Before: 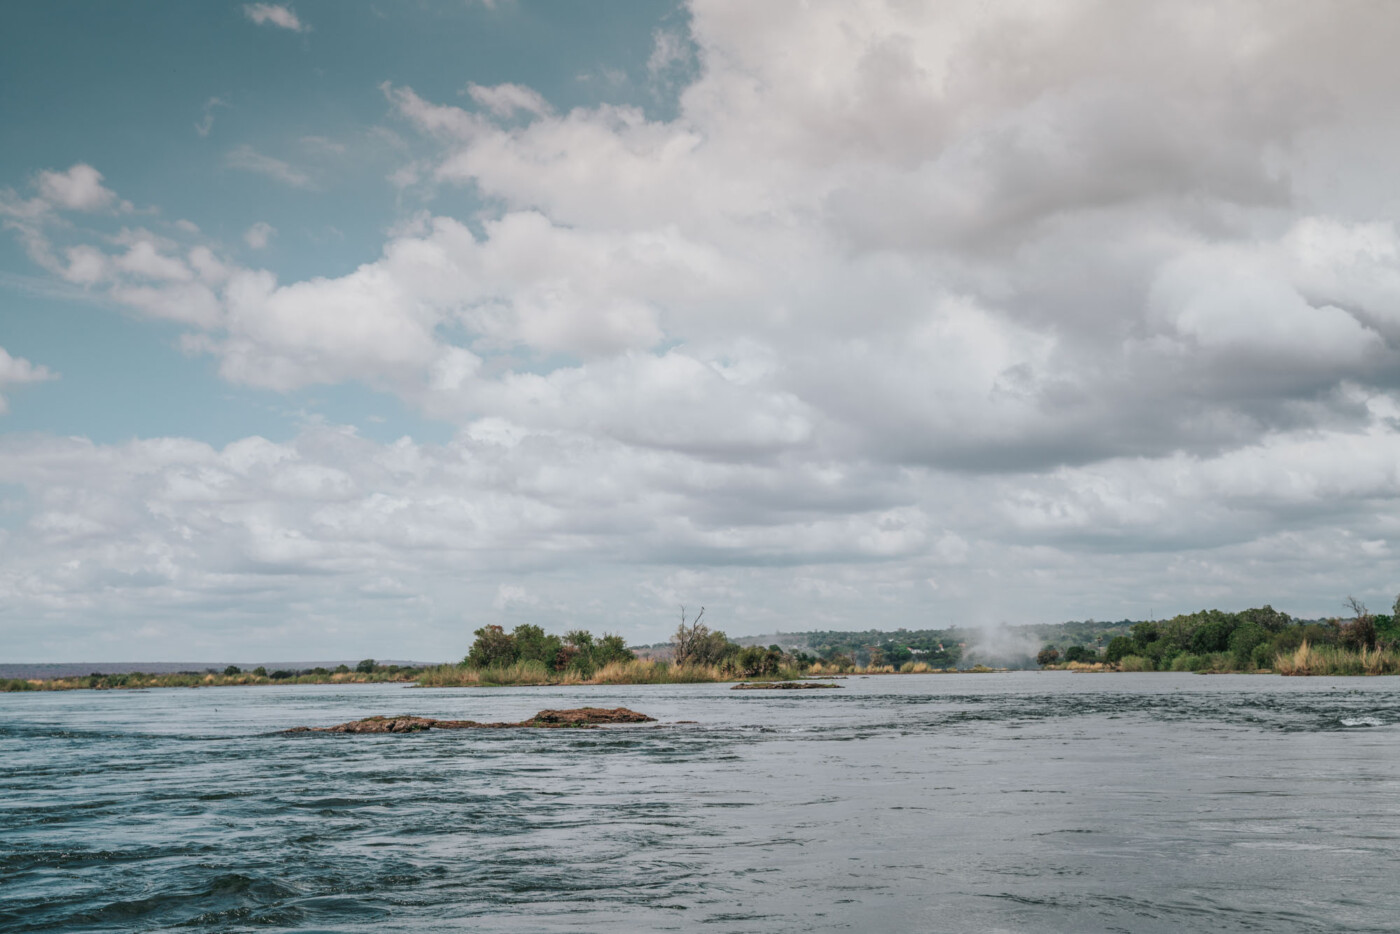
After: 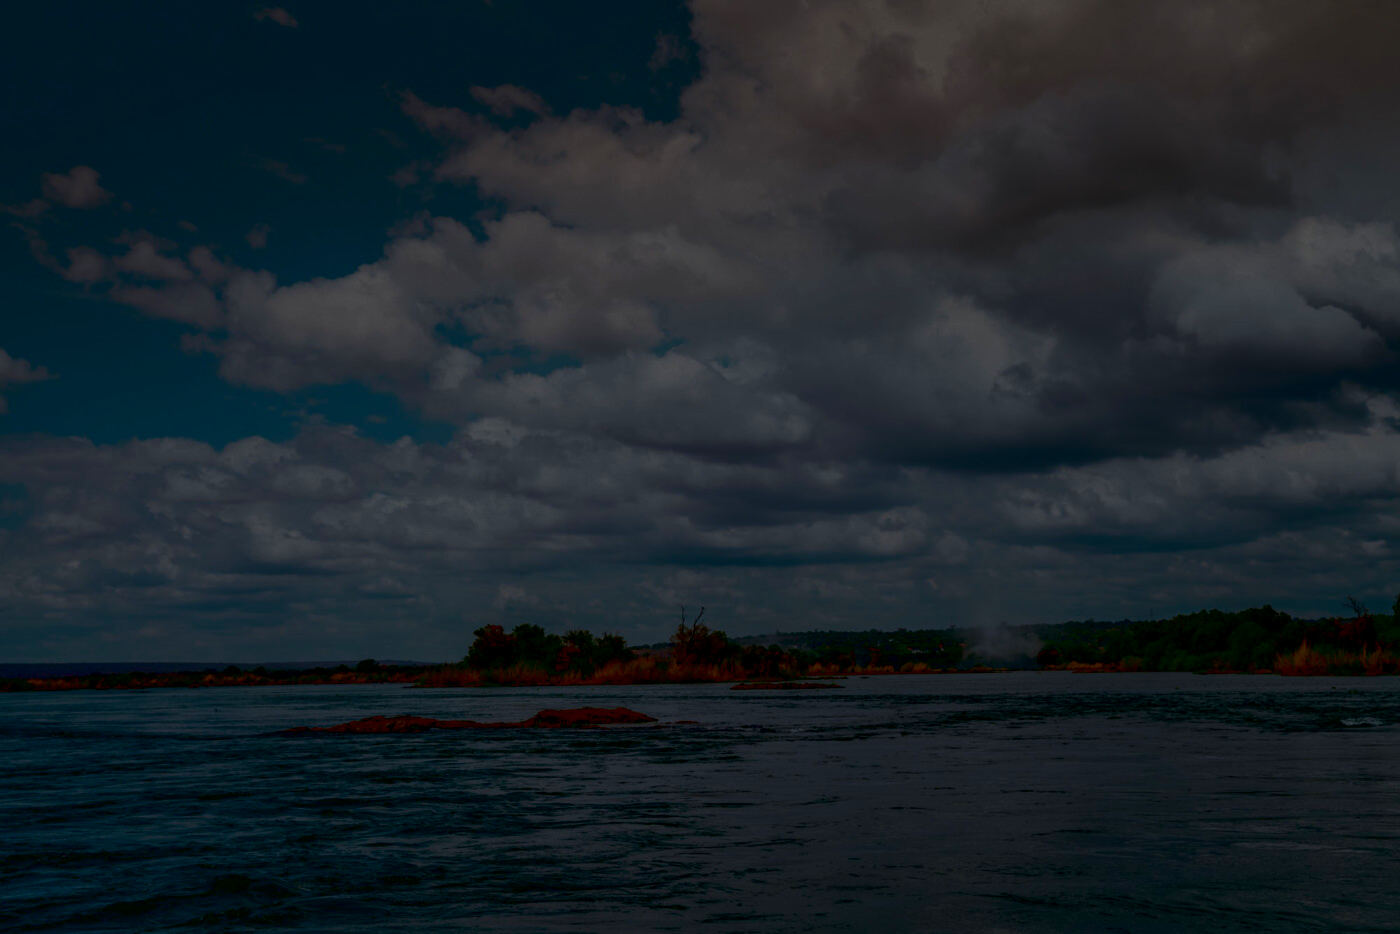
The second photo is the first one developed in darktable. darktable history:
tone equalizer: -8 EV -0.027 EV, -7 EV 0.045 EV, -6 EV -0.007 EV, -5 EV 0.005 EV, -4 EV -0.044 EV, -3 EV -0.231 EV, -2 EV -0.653 EV, -1 EV -0.979 EV, +0 EV -0.986 EV
contrast brightness saturation: brightness -0.992, saturation 0.988
local contrast: on, module defaults
shadows and highlights: shadows -1.89, highlights 39.96
